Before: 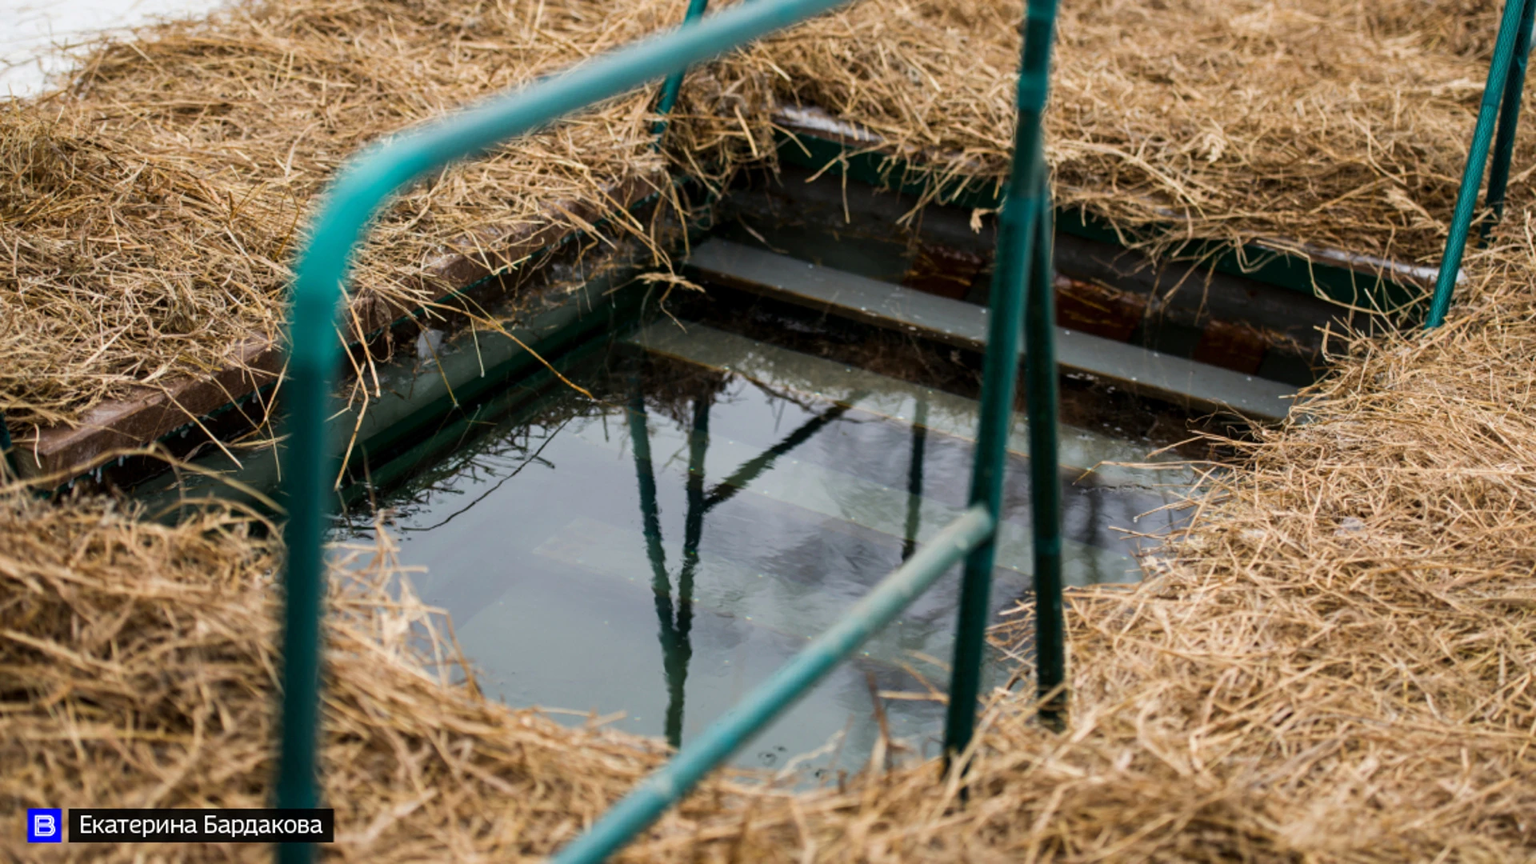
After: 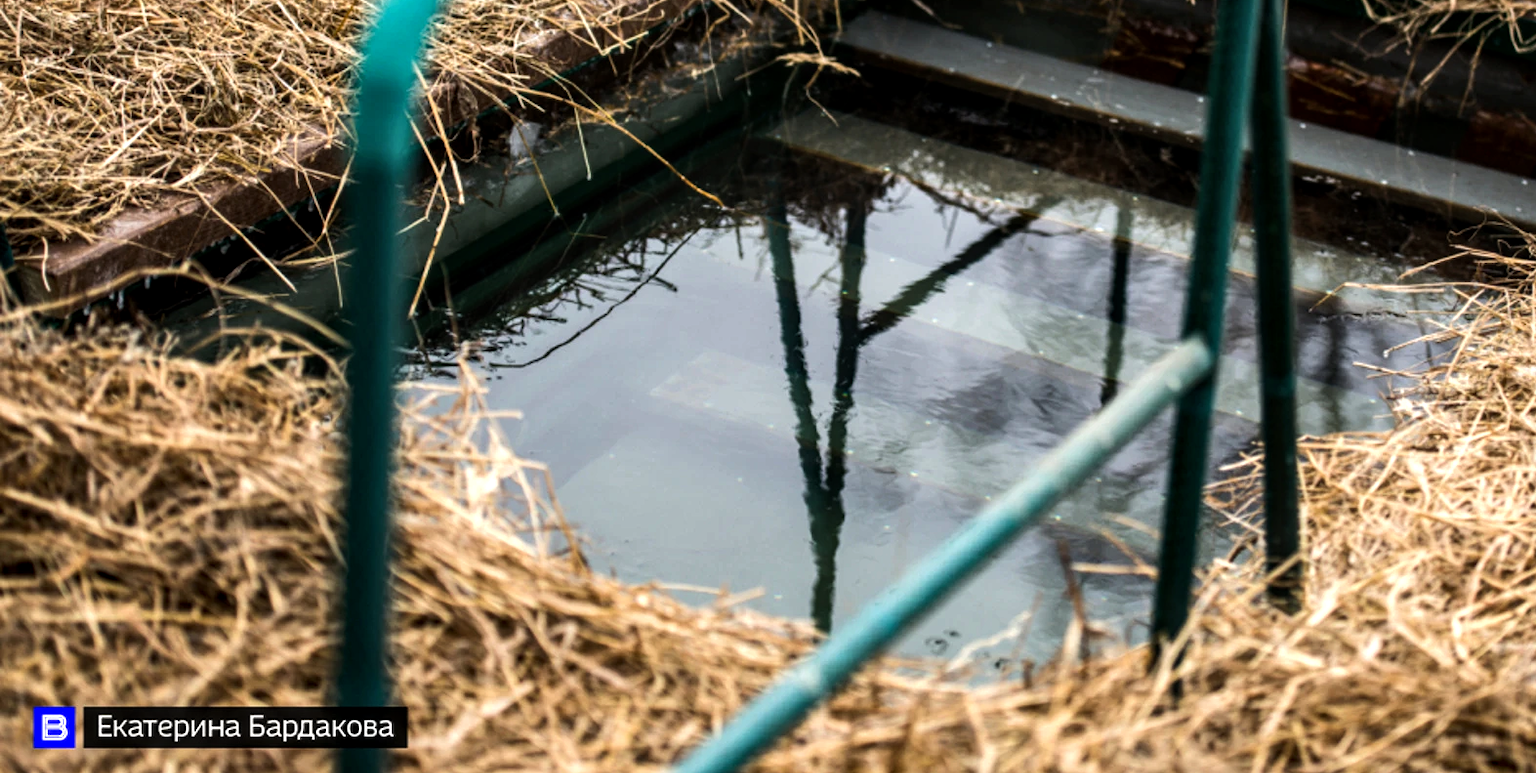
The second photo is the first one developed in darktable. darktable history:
tone equalizer: -8 EV -0.772 EV, -7 EV -0.712 EV, -6 EV -0.567 EV, -5 EV -0.403 EV, -3 EV 0.381 EV, -2 EV 0.6 EV, -1 EV 0.683 EV, +0 EV 0.727 EV, edges refinement/feathering 500, mask exposure compensation -1.57 EV, preserve details no
local contrast: on, module defaults
crop: top 26.582%, right 18.021%
